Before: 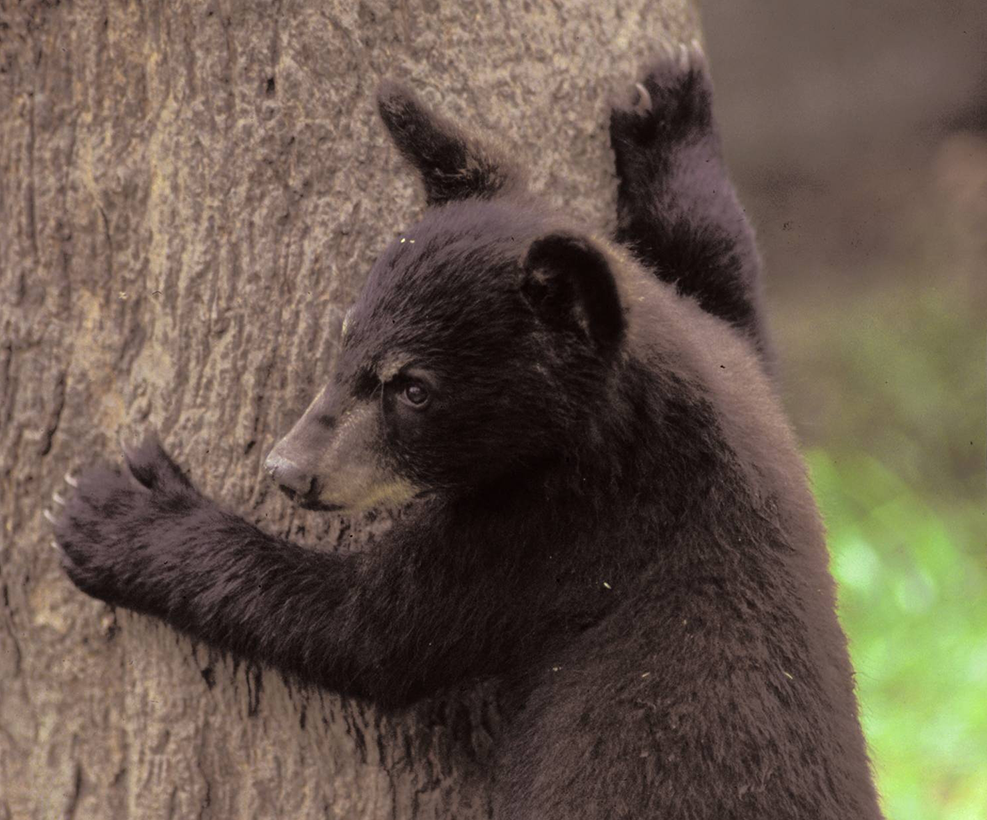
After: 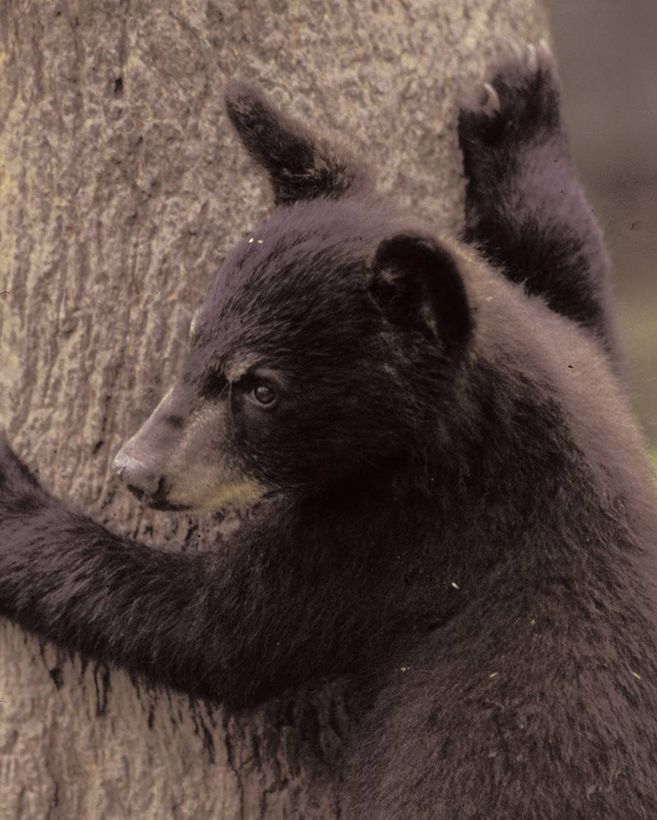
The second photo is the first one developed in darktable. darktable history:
crop: left 15.415%, right 17.924%
